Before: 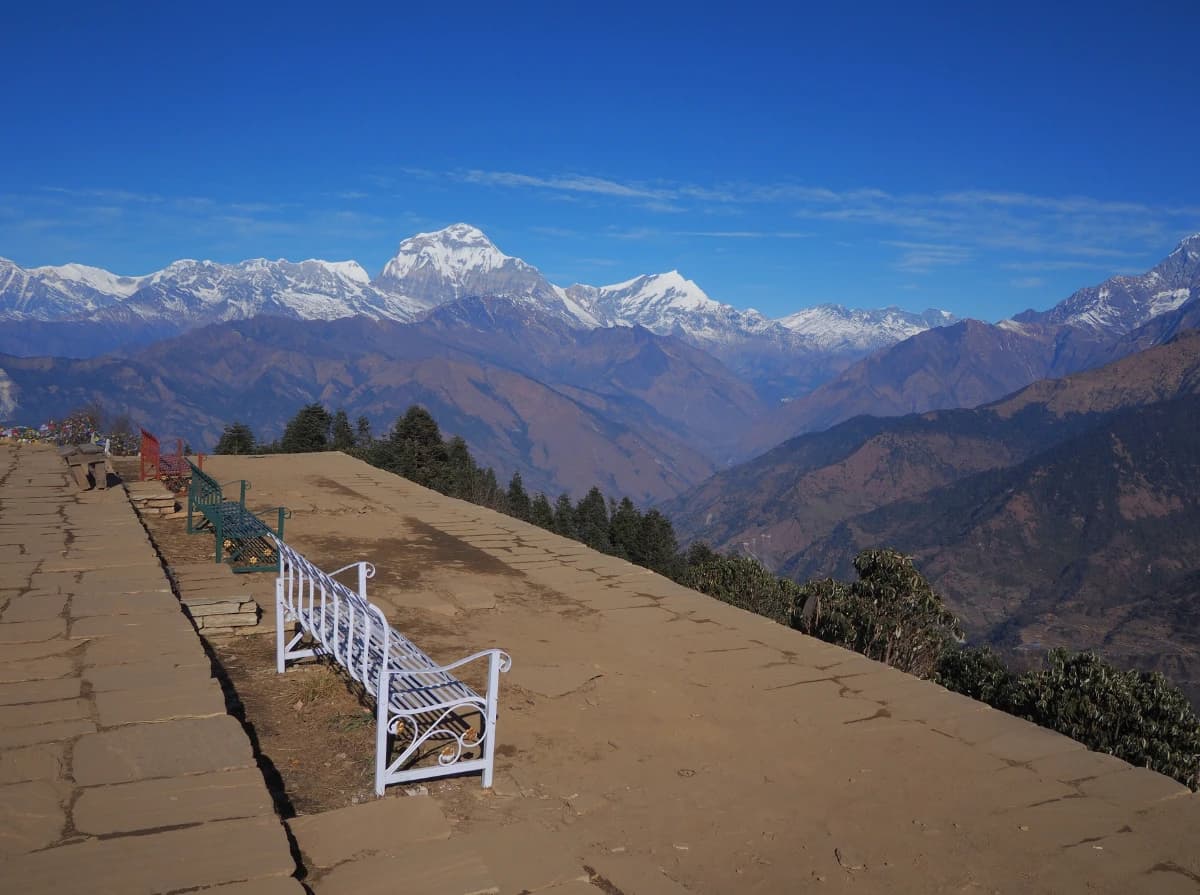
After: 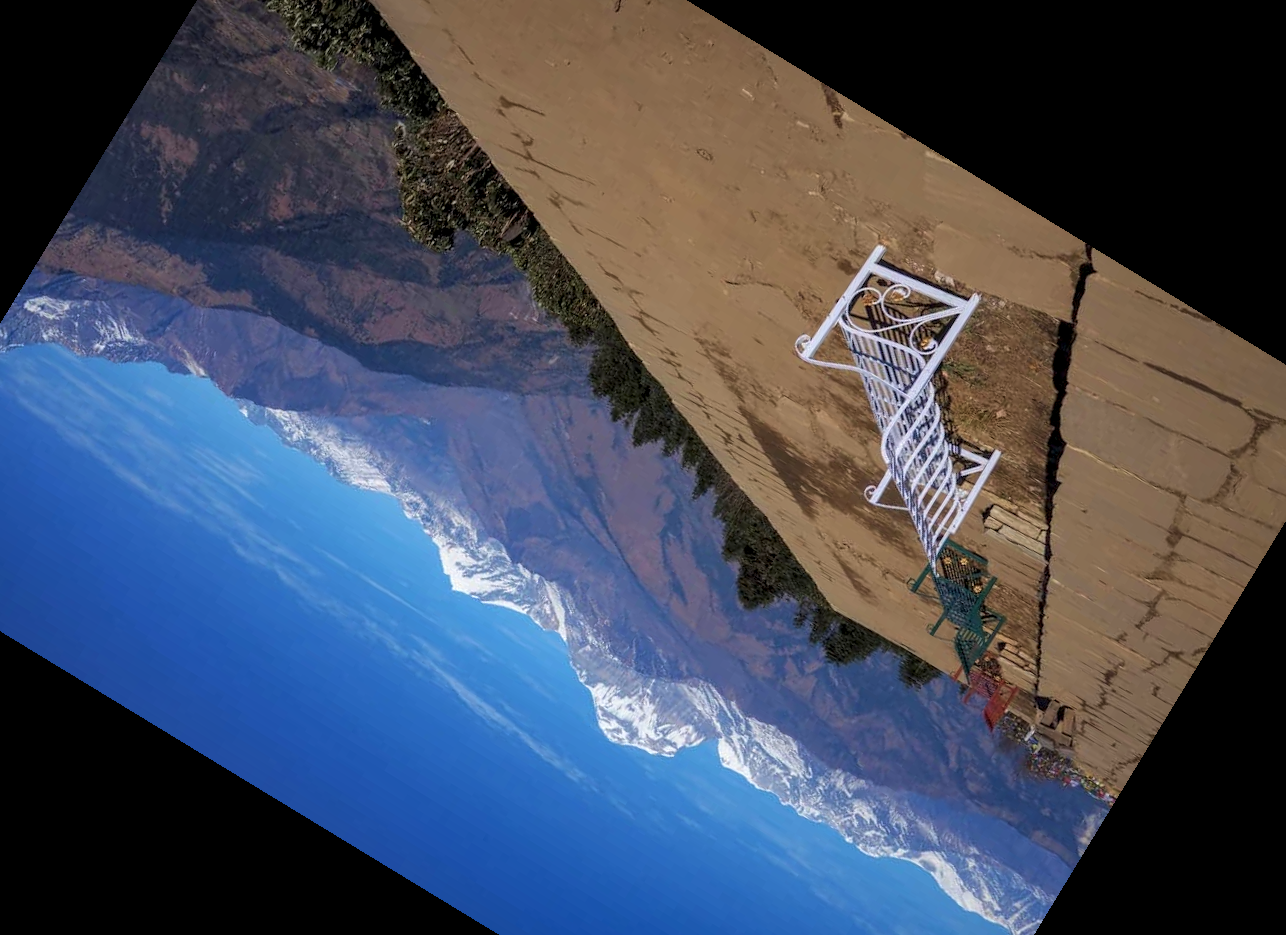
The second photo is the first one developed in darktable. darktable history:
local contrast: highlights 61%, detail 143%, midtone range 0.428
velvia: on, module defaults
crop and rotate: angle 148.68°, left 9.111%, top 15.603%, right 4.588%, bottom 17.041%
